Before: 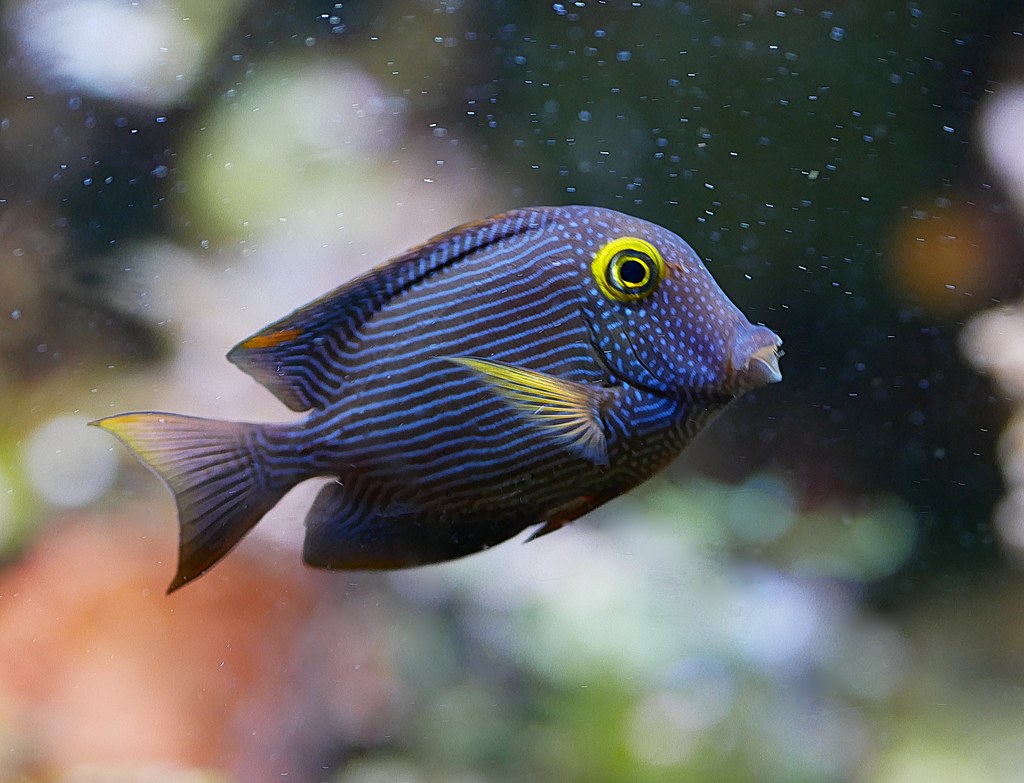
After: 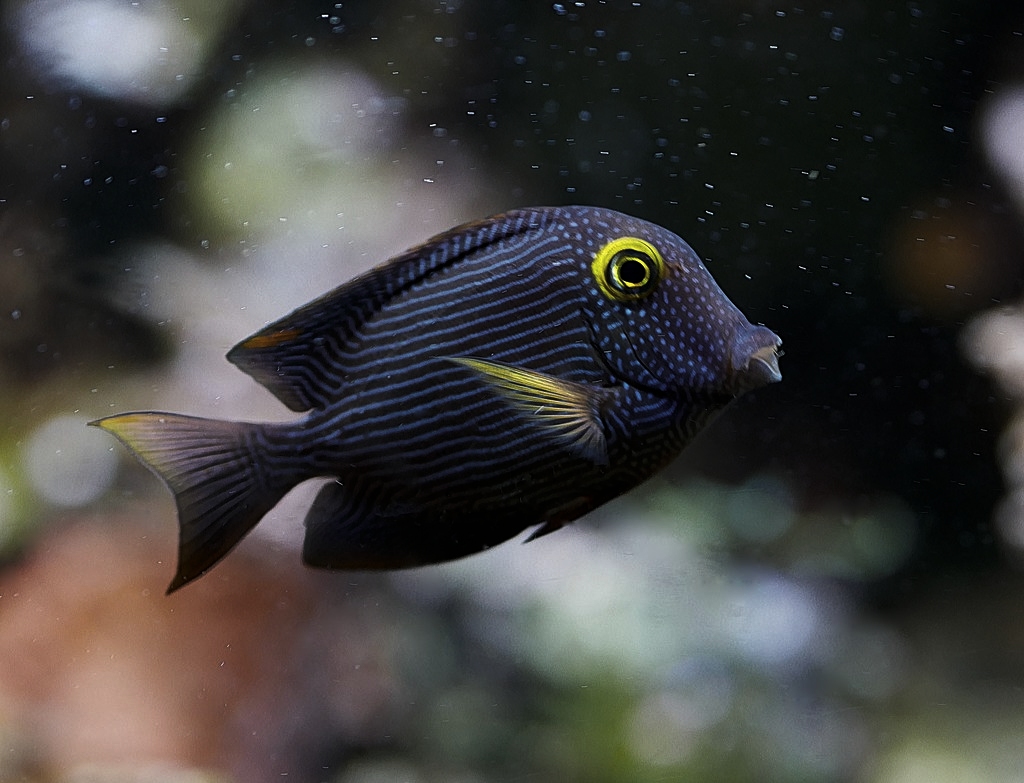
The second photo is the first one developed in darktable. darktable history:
levels: black 3.84%, white 99.94%, levels [0, 0.618, 1]
contrast brightness saturation: saturation -0.061
